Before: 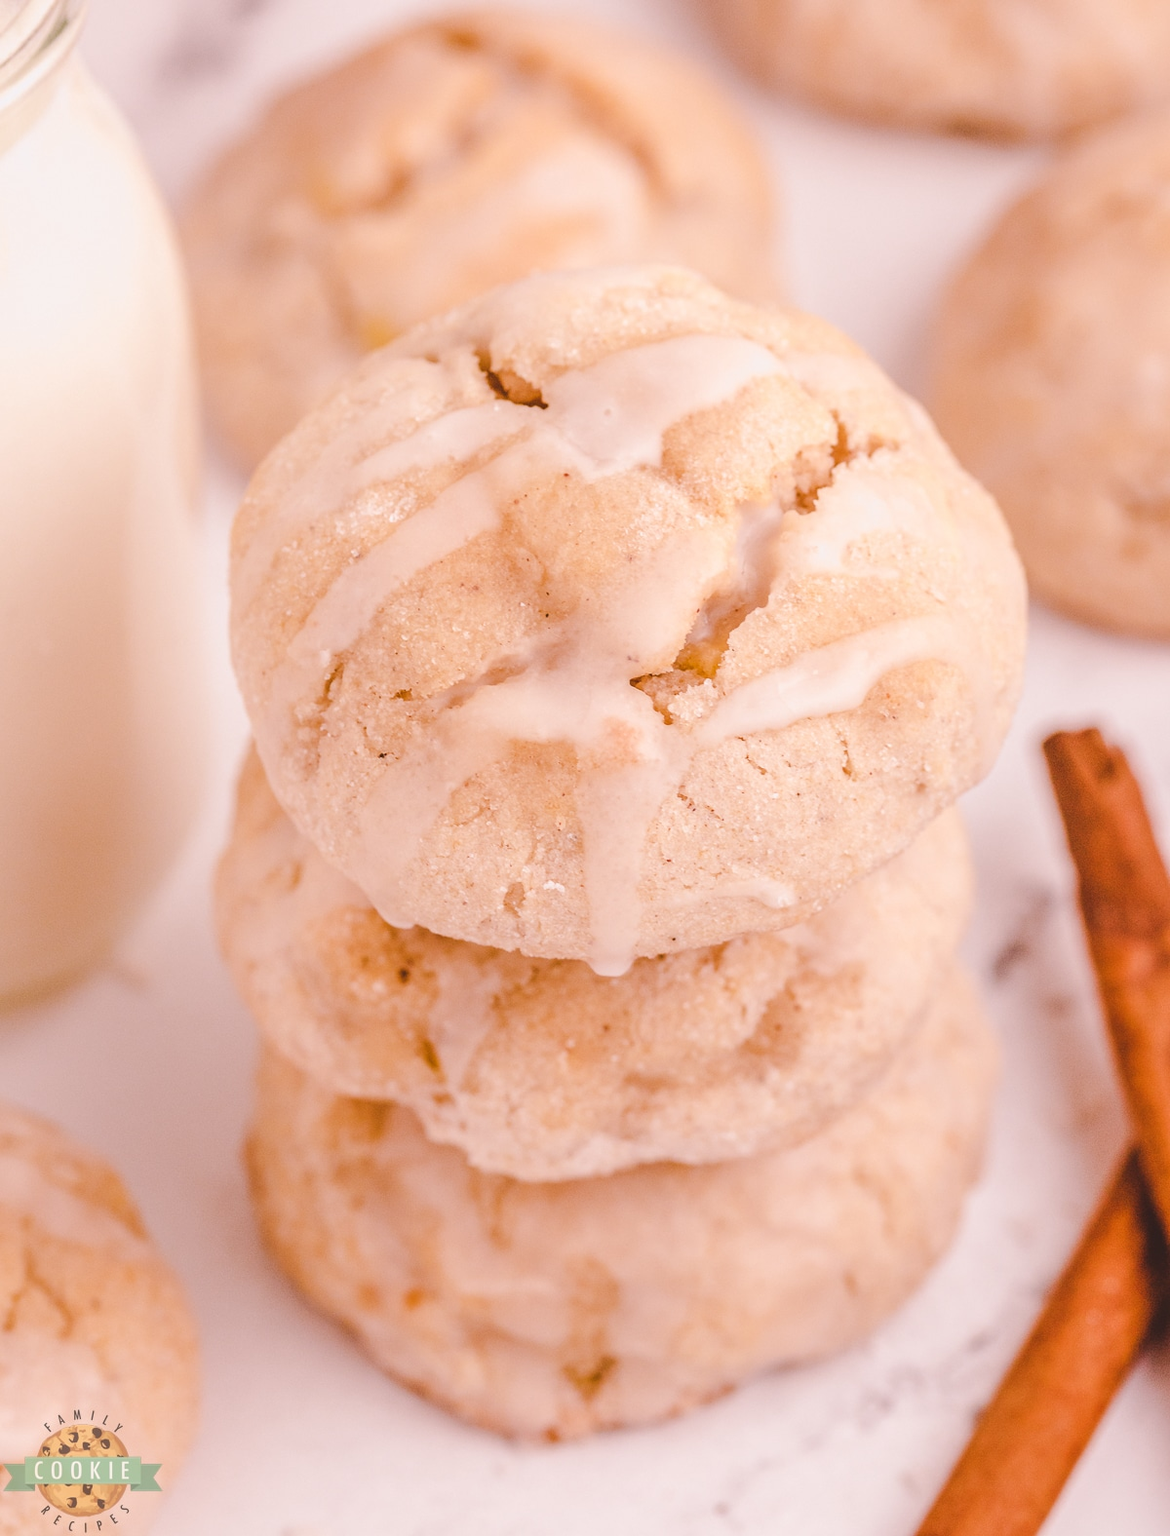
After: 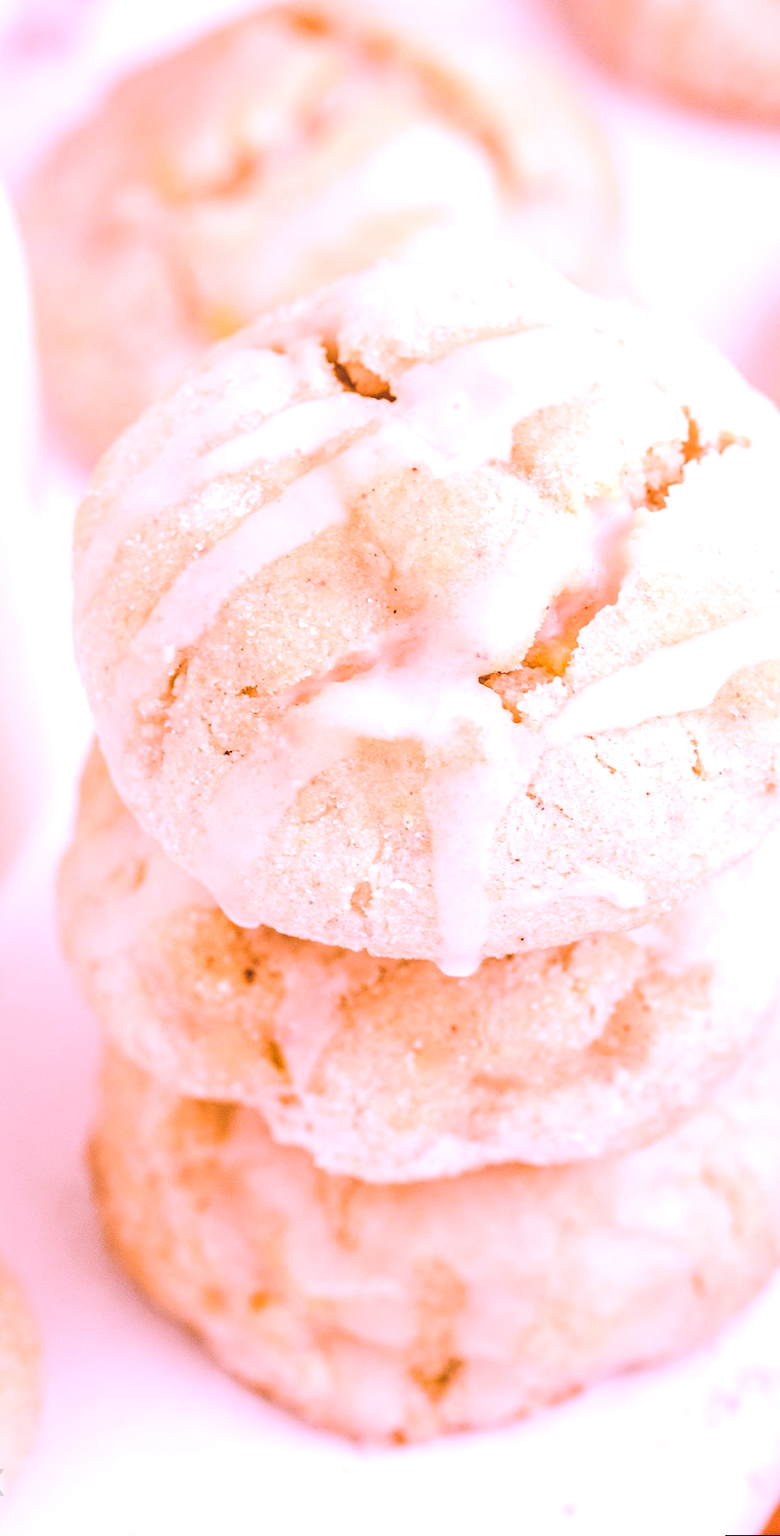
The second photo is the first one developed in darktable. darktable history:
white balance: red 1.042, blue 1.17
exposure: exposure 0.6 EV, compensate highlight preservation false
crop and rotate: left 13.537%, right 19.796%
rotate and perspective: rotation 0.174°, lens shift (vertical) 0.013, lens shift (horizontal) 0.019, shear 0.001, automatic cropping original format, crop left 0.007, crop right 0.991, crop top 0.016, crop bottom 0.997
